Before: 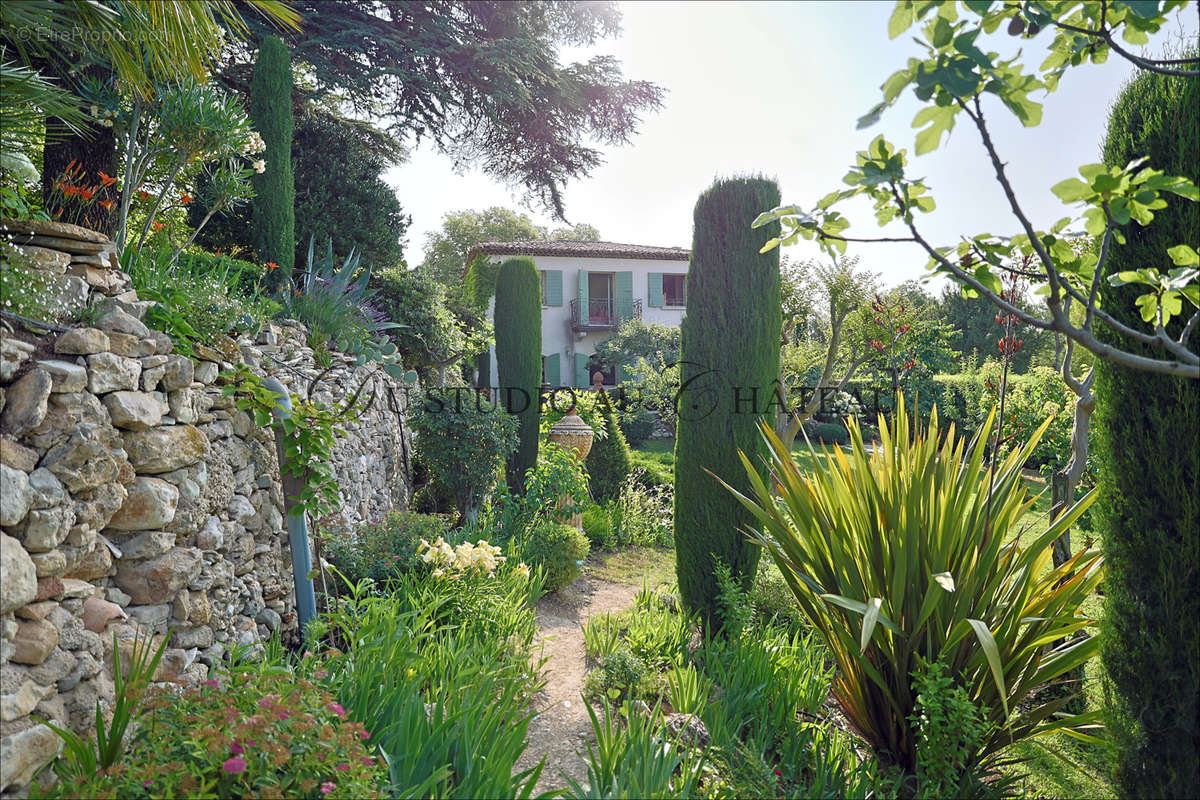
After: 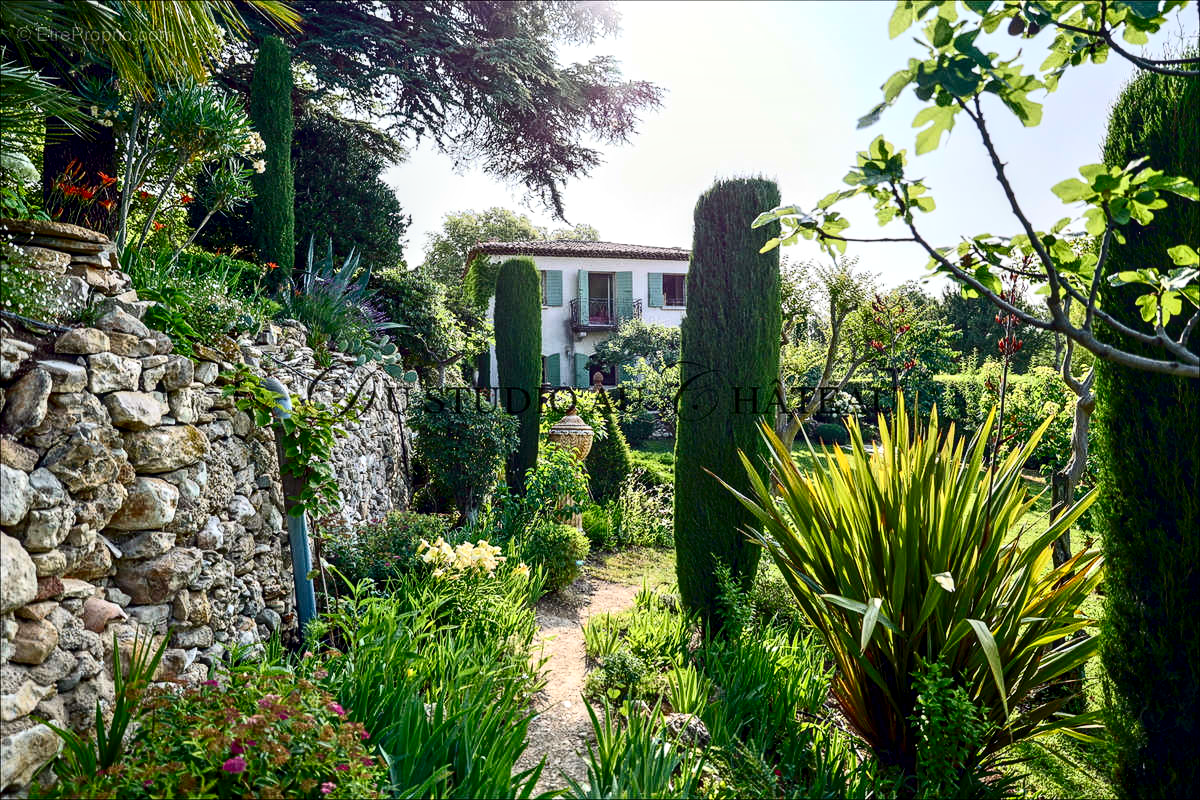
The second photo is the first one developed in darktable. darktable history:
contrast brightness saturation: contrast 0.32, brightness -0.08, saturation 0.17
exposure: black level correction 0.007, exposure 0.093 EV, compensate highlight preservation false
local contrast: detail 130%
